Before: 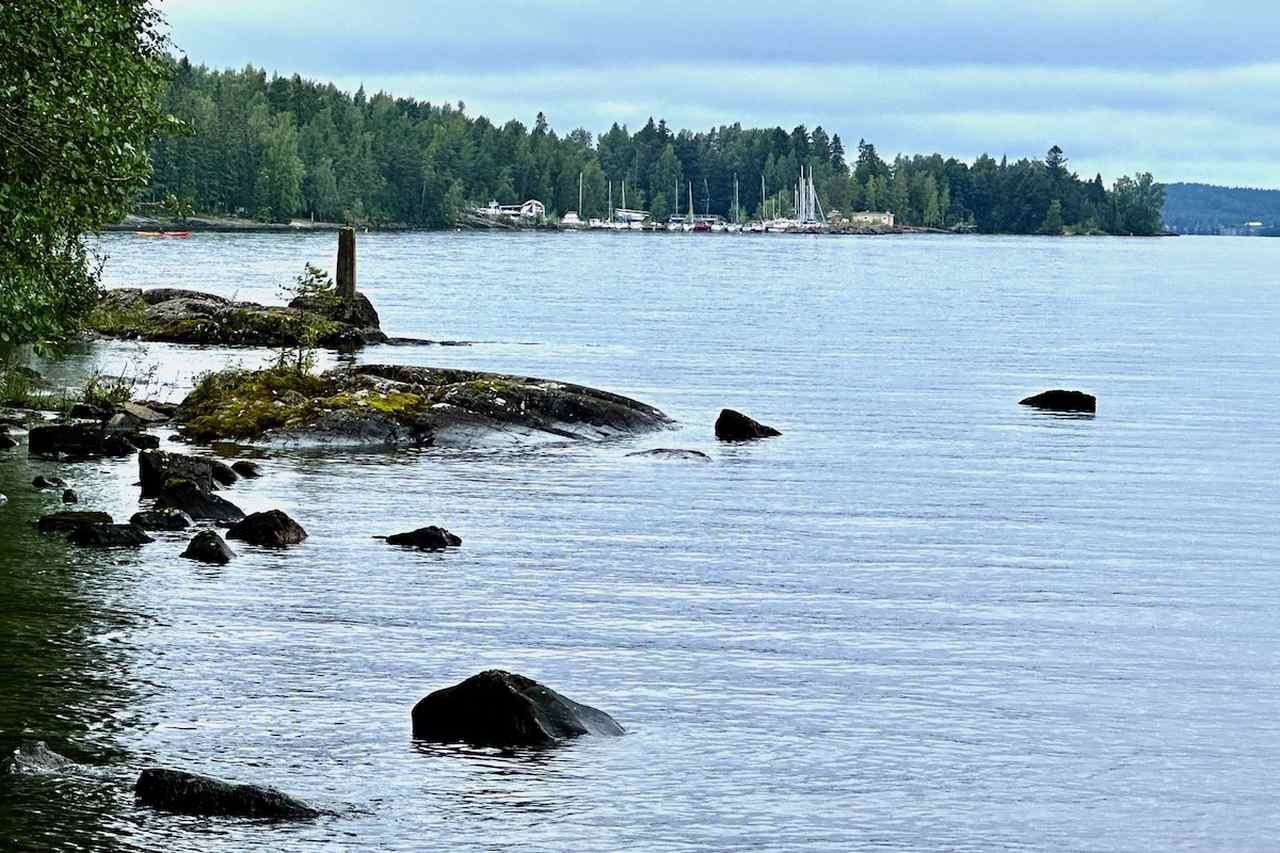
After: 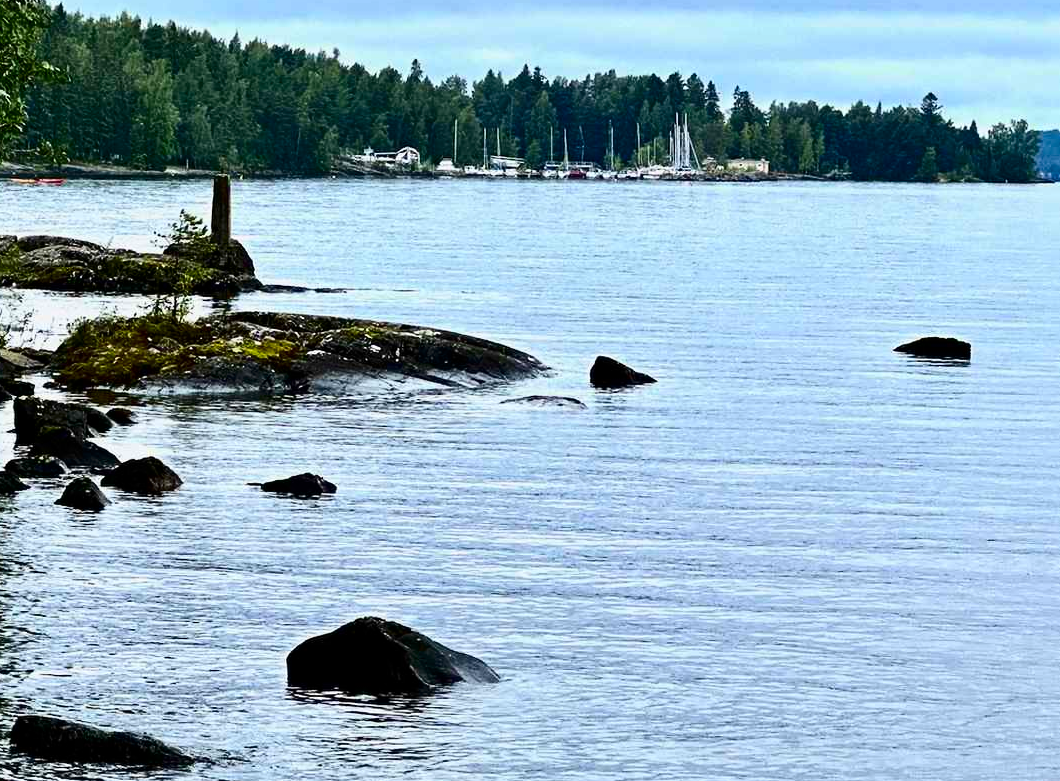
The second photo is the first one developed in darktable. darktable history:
contrast brightness saturation: contrast 0.21, brightness -0.11, saturation 0.21
crop: left 9.807%, top 6.259%, right 7.334%, bottom 2.177%
